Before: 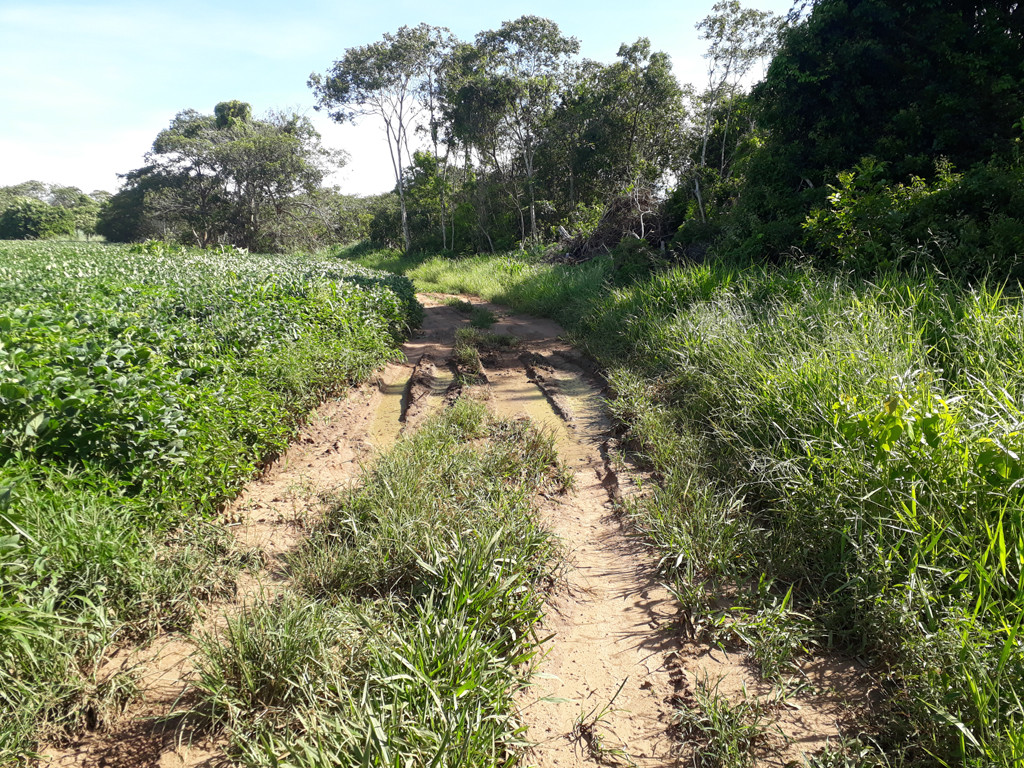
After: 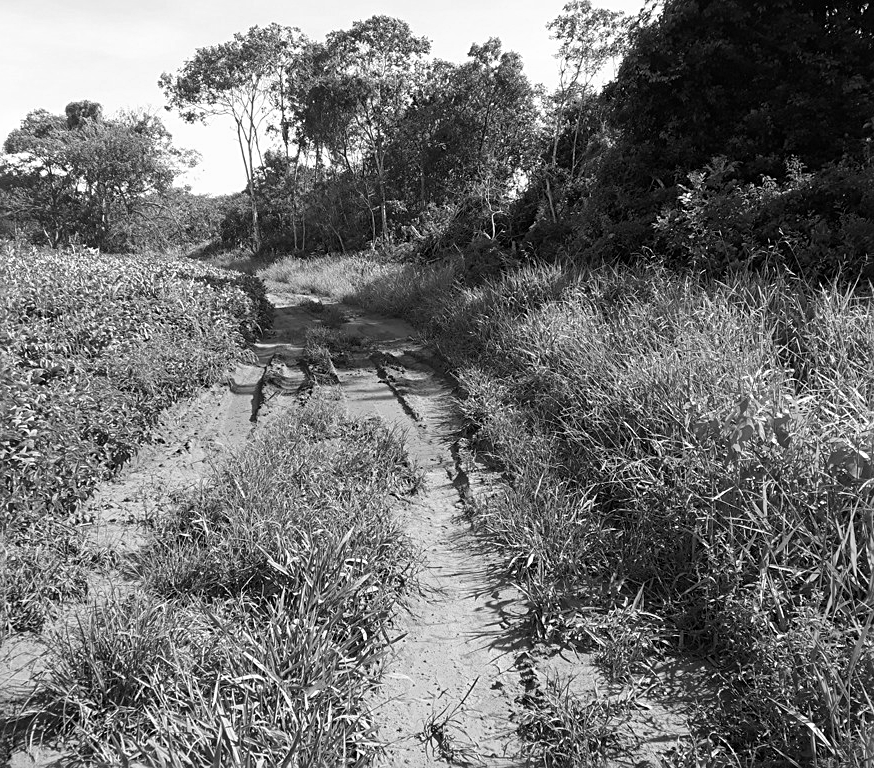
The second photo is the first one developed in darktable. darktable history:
sharpen: radius 2.167, amount 0.381, threshold 0
crop and rotate: left 14.584%
color correction: highlights a* 0.207, highlights b* 2.7, shadows a* -0.874, shadows b* -4.78
monochrome: on, module defaults
color zones: curves: ch0 [(0.004, 0.388) (0.125, 0.392) (0.25, 0.404) (0.375, 0.5) (0.5, 0.5) (0.625, 0.5) (0.75, 0.5) (0.875, 0.5)]; ch1 [(0, 0.5) (0.125, 0.5) (0.25, 0.5) (0.375, 0.124) (0.524, 0.124) (0.645, 0.128) (0.789, 0.132) (0.914, 0.096) (0.998, 0.068)]
